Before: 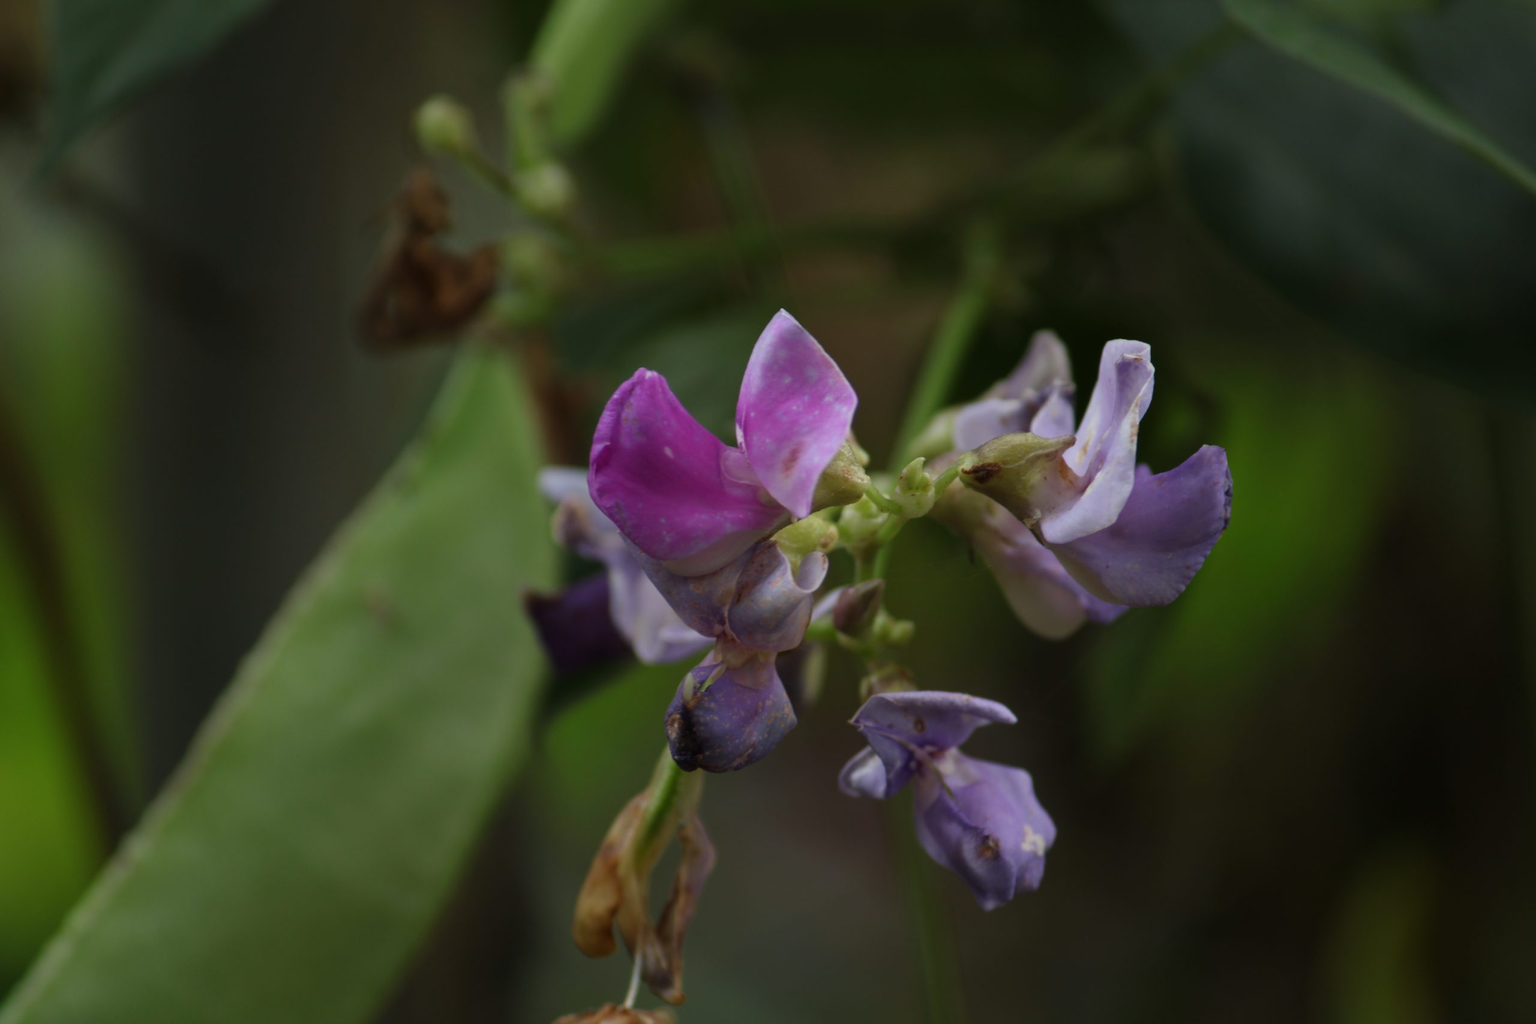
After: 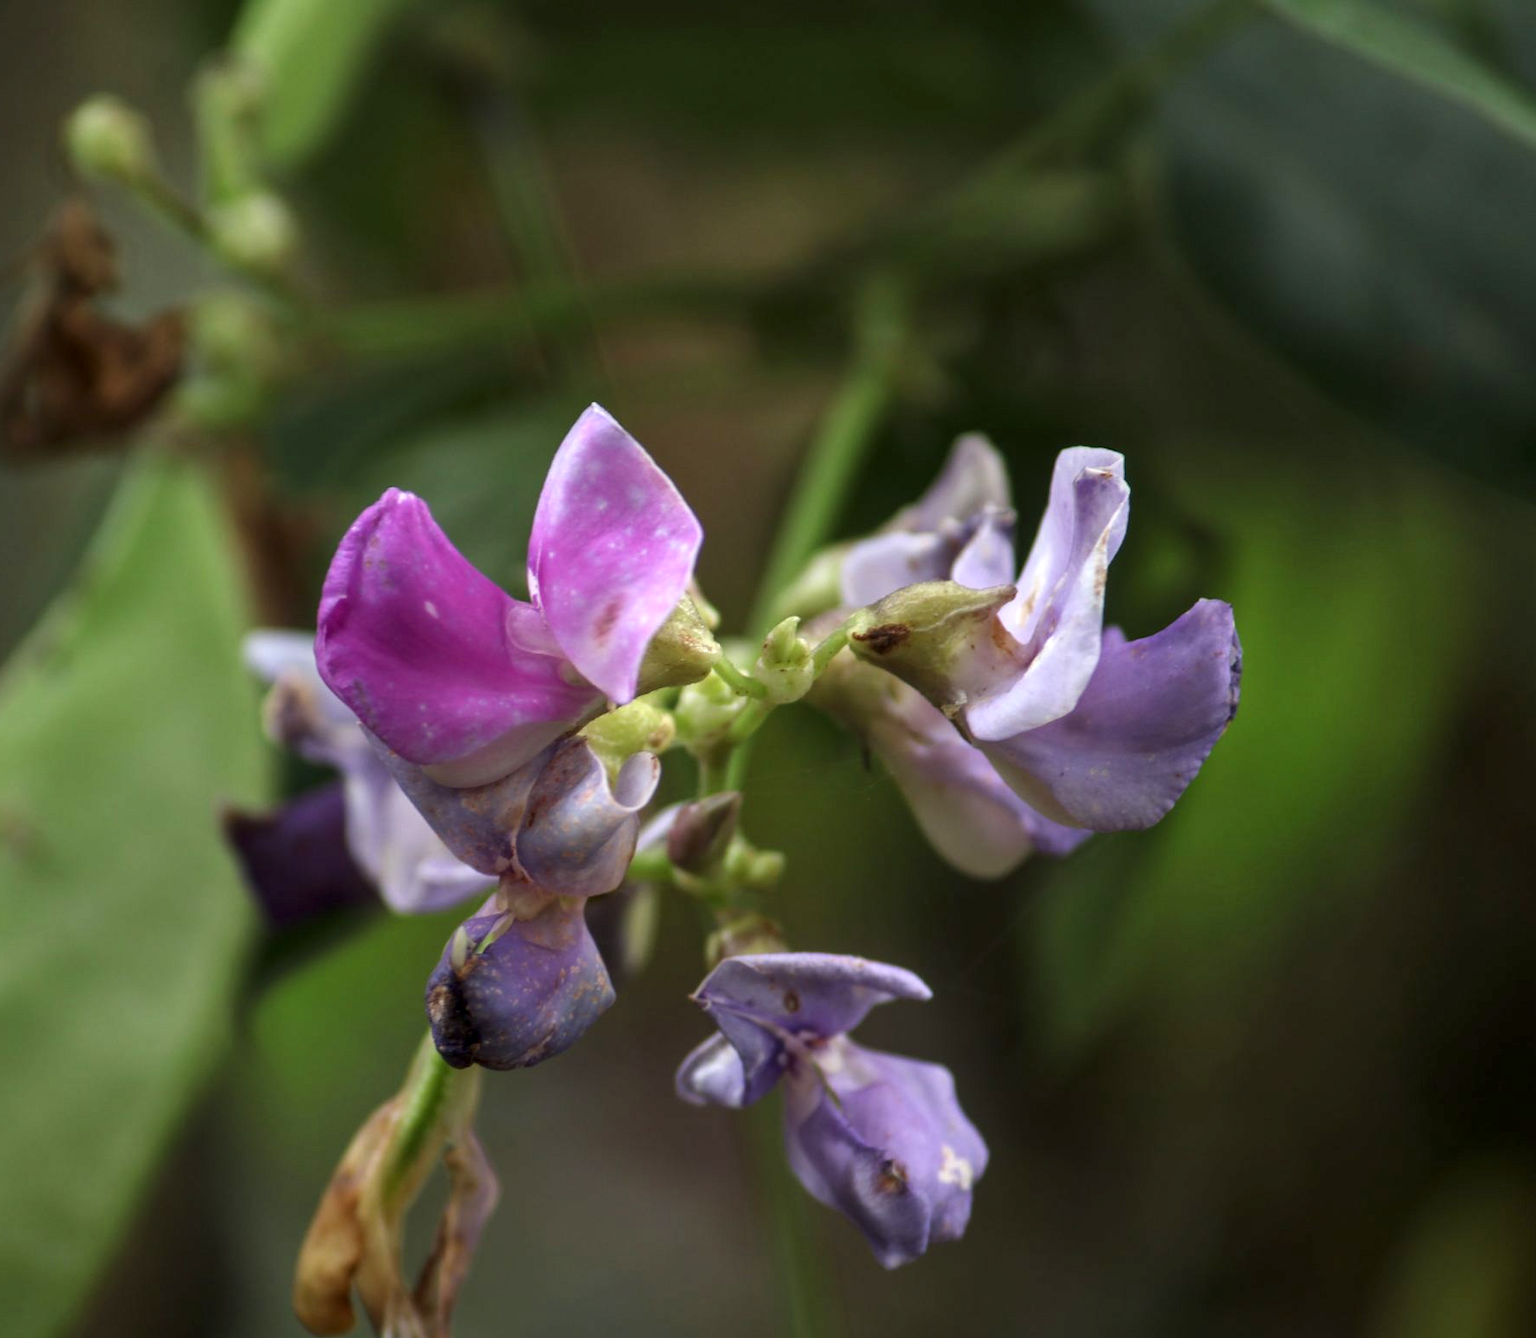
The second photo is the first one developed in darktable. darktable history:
local contrast: detail 130%
crop and rotate: left 24.034%, top 2.838%, right 6.406%, bottom 6.299%
exposure: exposure 0.781 EV, compensate highlight preservation false
